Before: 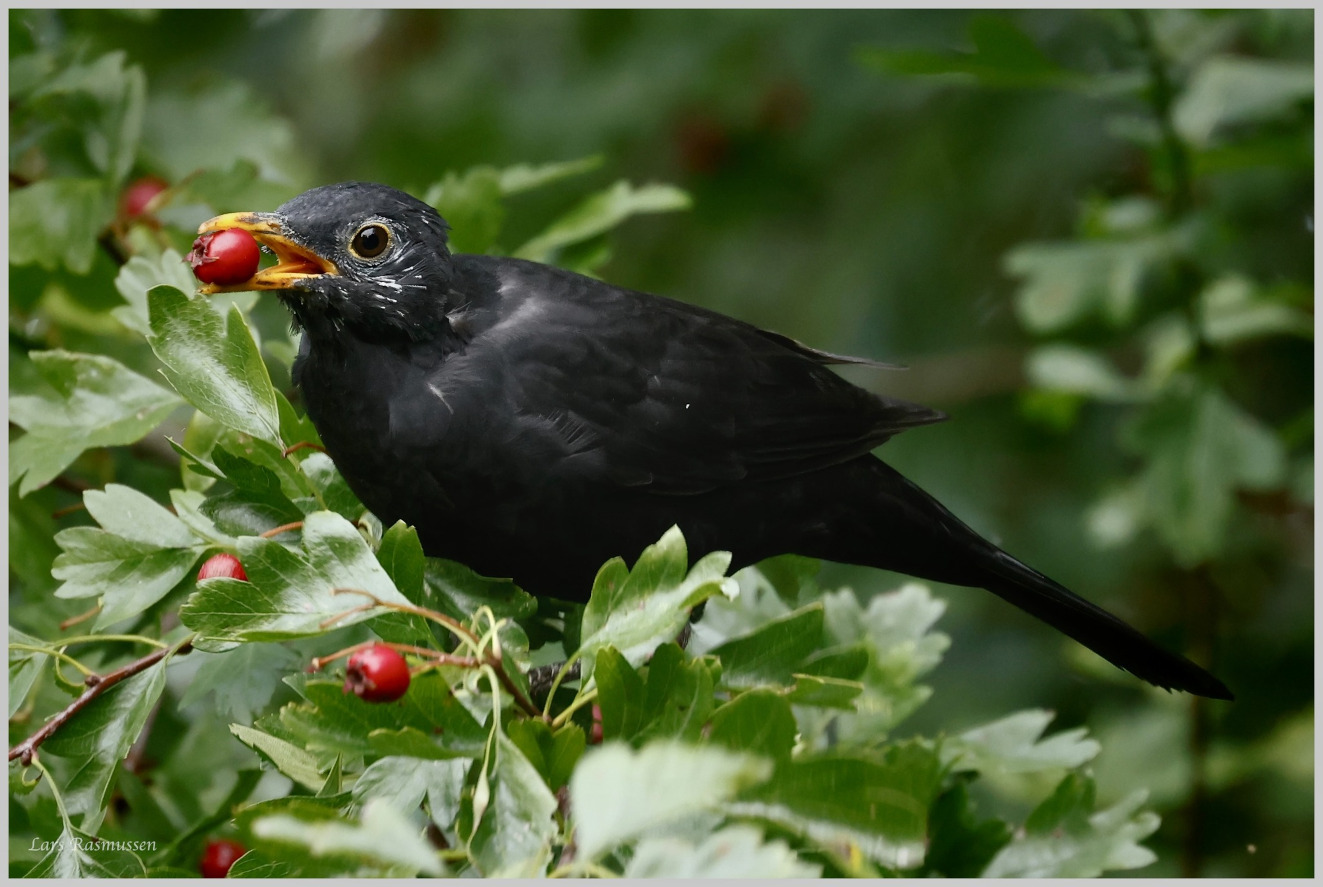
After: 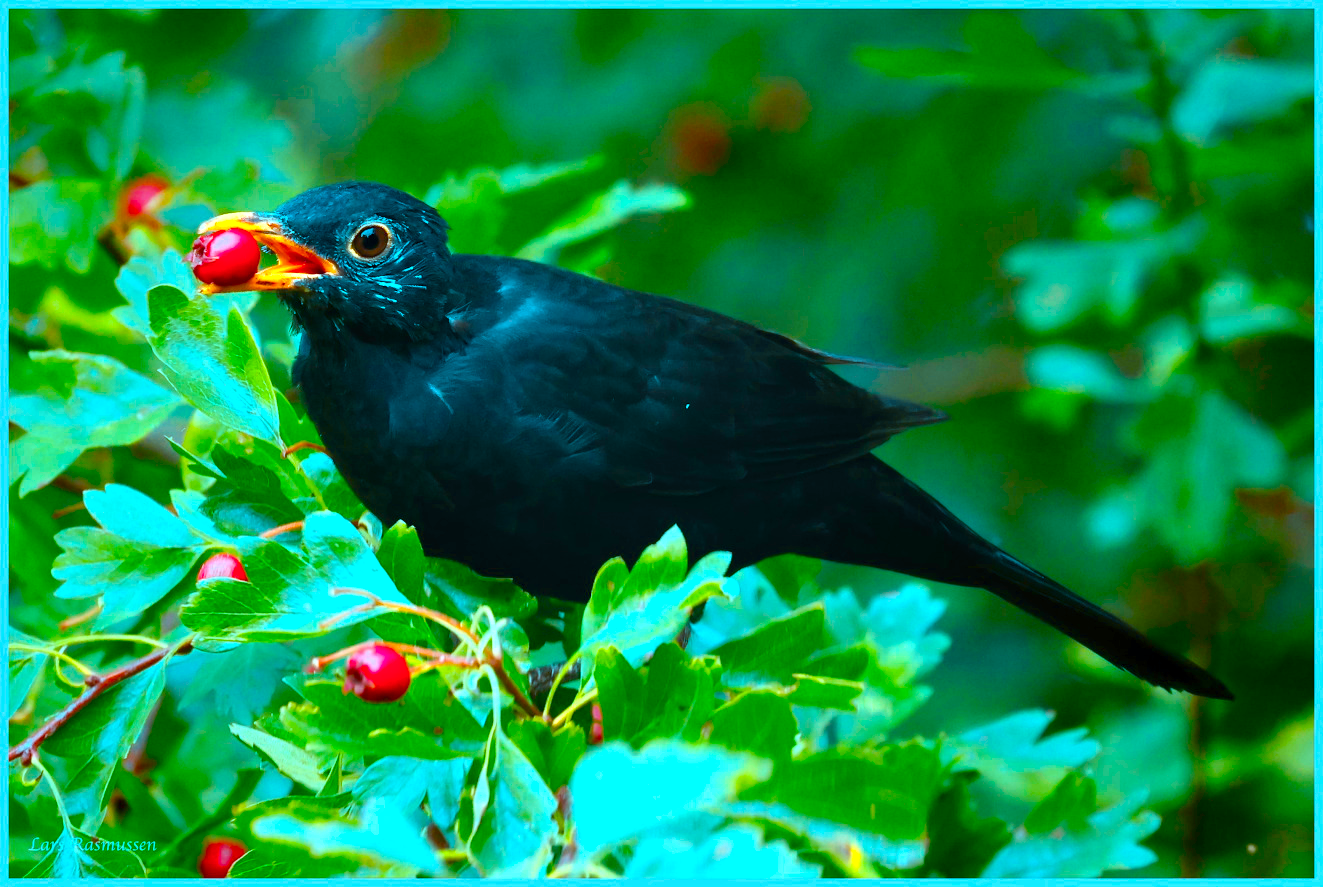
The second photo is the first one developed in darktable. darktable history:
color calibration: output R [1.422, -0.35, -0.252, 0], output G [-0.238, 1.259, -0.084, 0], output B [-0.081, -0.196, 1.58, 0], output brightness [0.49, 0.671, -0.57, 0], illuminant F (fluorescent), F source F9 (Cool White Deluxe 4150 K) – high CRI, x 0.374, y 0.373, temperature 4157.52 K, gamut compression 1.7
